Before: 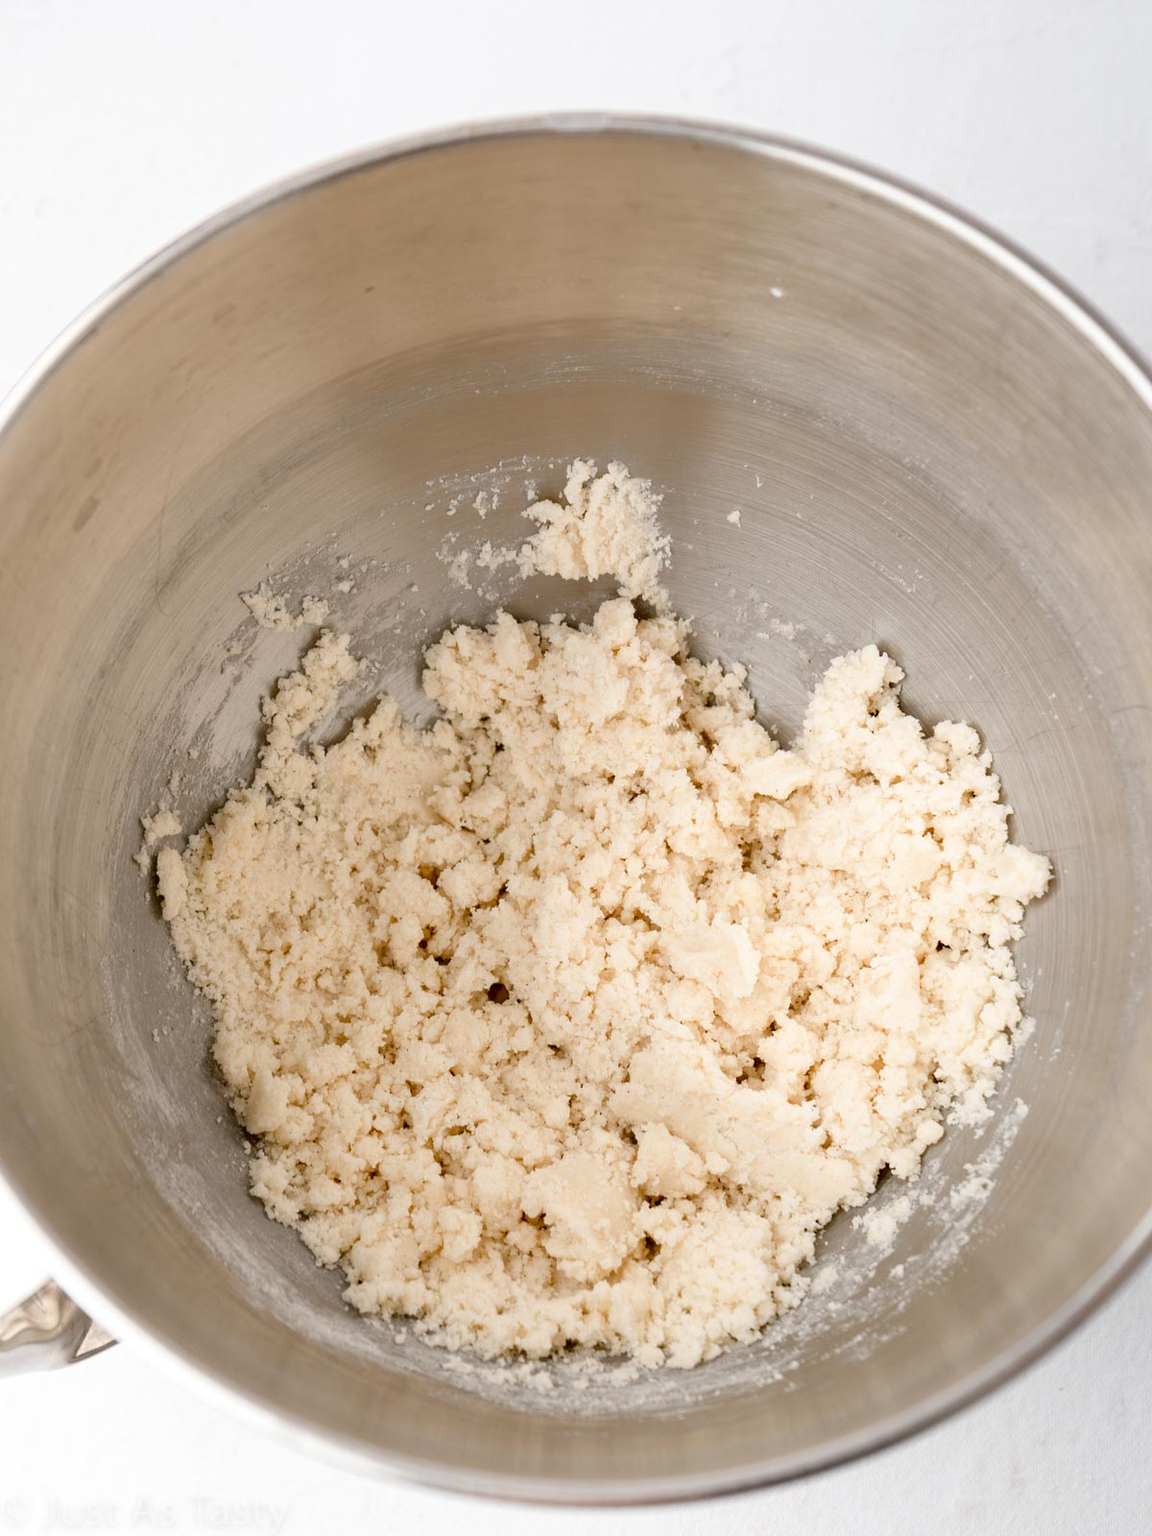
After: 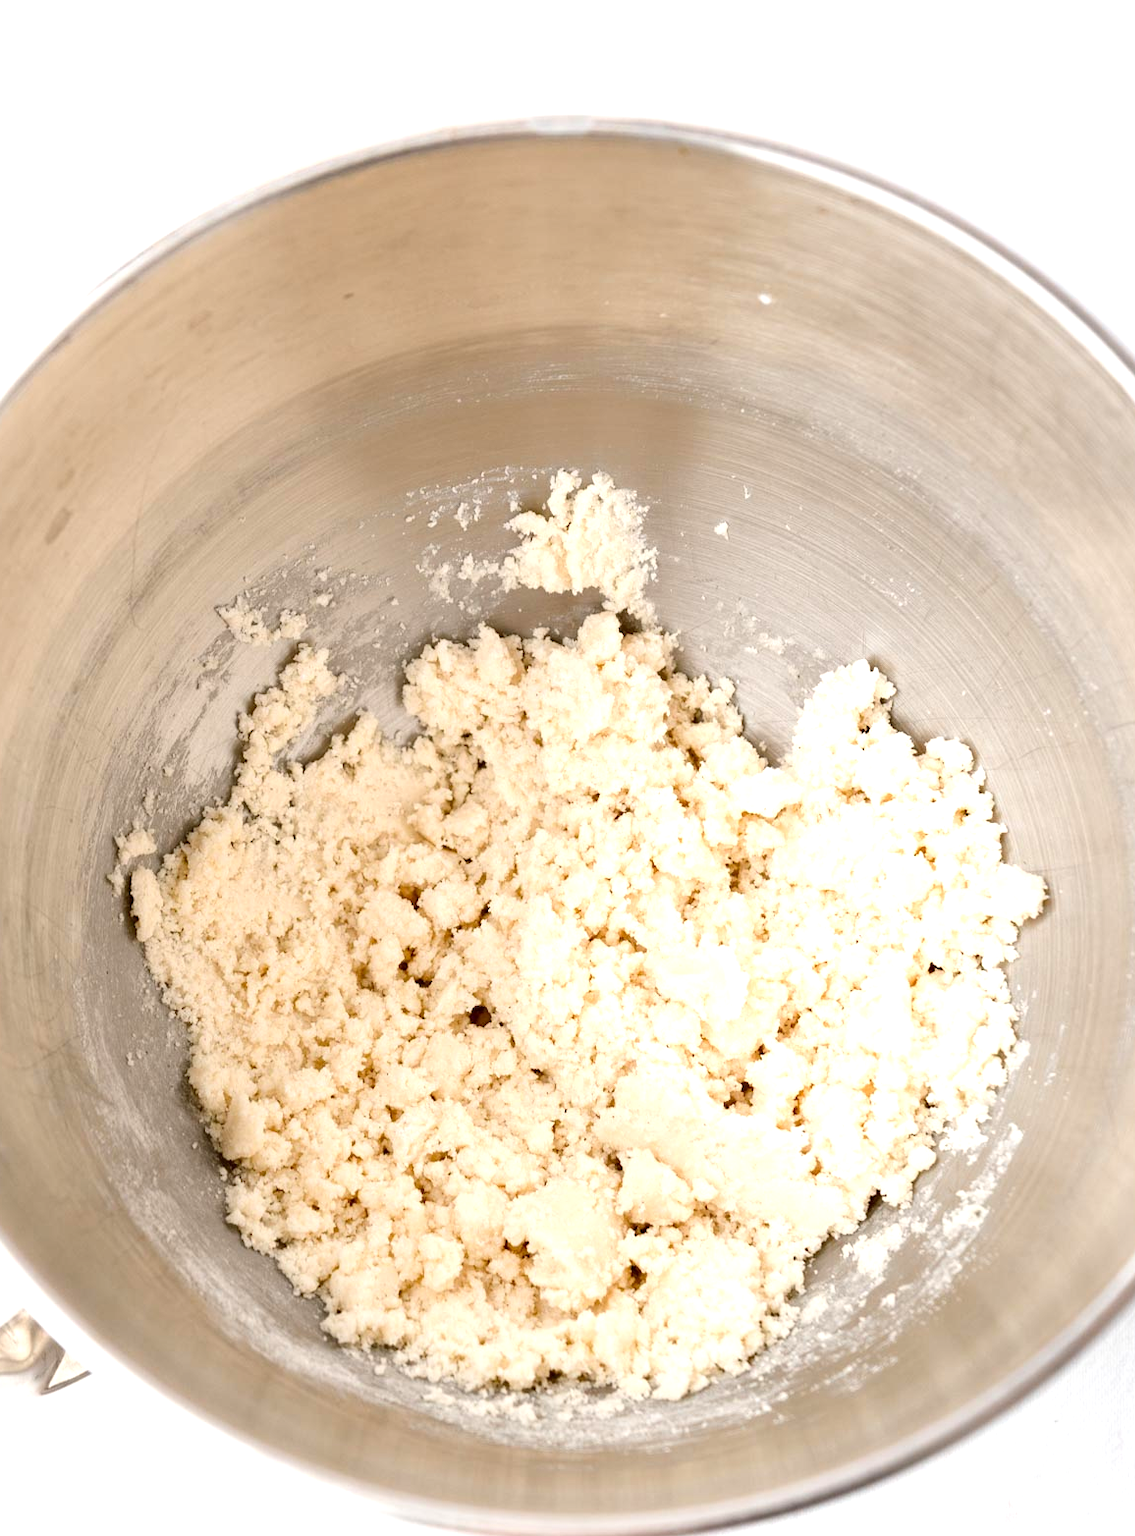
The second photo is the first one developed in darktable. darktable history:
exposure: exposure 0.636 EV, compensate highlight preservation false
crop and rotate: left 2.536%, right 1.107%, bottom 2.246%
contrast brightness saturation: contrast 0.08, saturation 0.02
